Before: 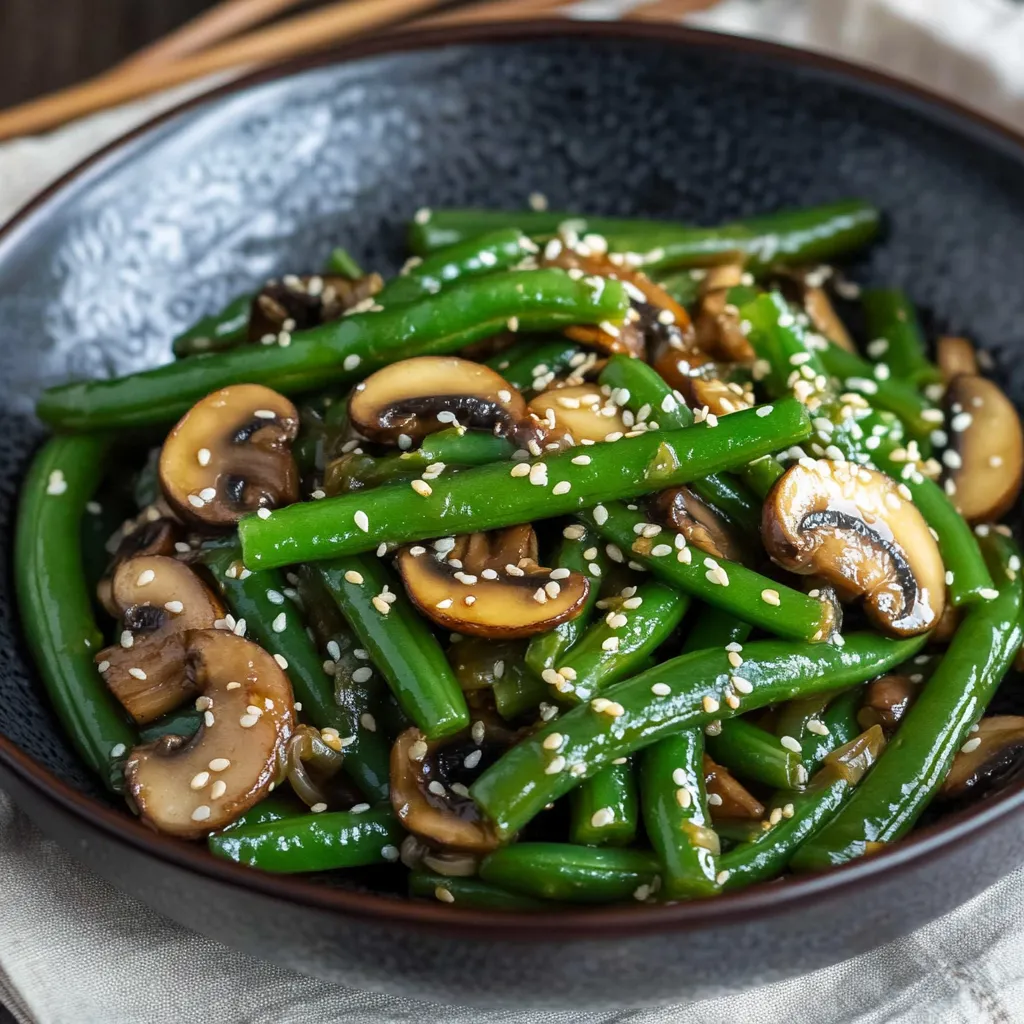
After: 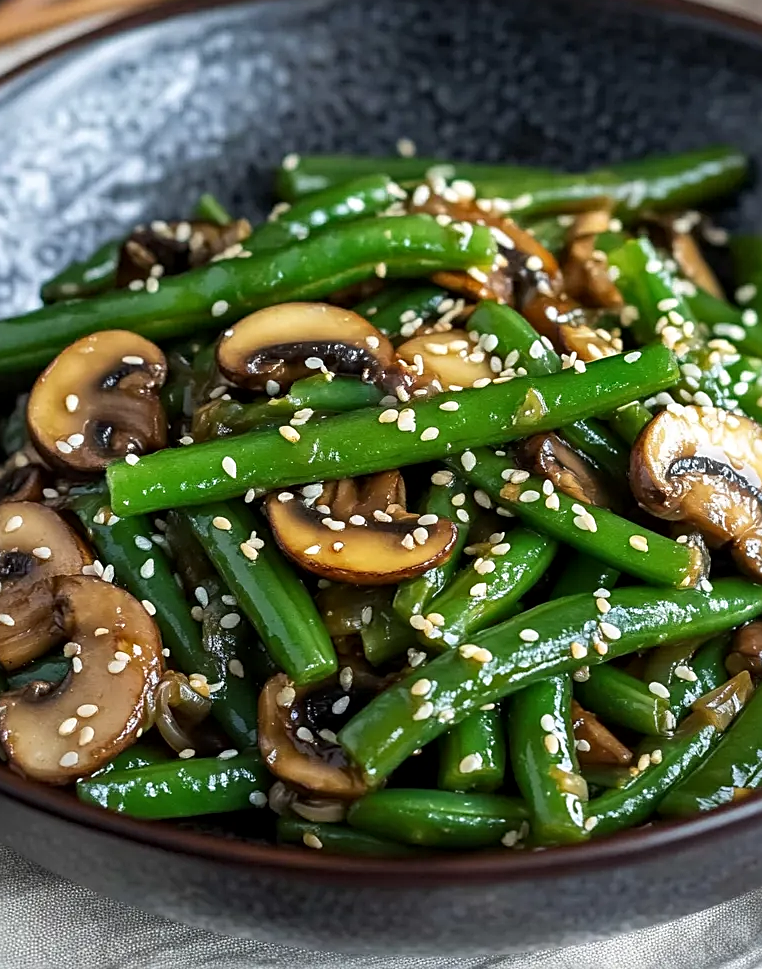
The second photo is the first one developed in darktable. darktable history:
local contrast: mode bilateral grid, contrast 28, coarseness 15, detail 116%, midtone range 0.2
crop and rotate: left 12.964%, top 5.348%, right 12.546%
sharpen: on, module defaults
